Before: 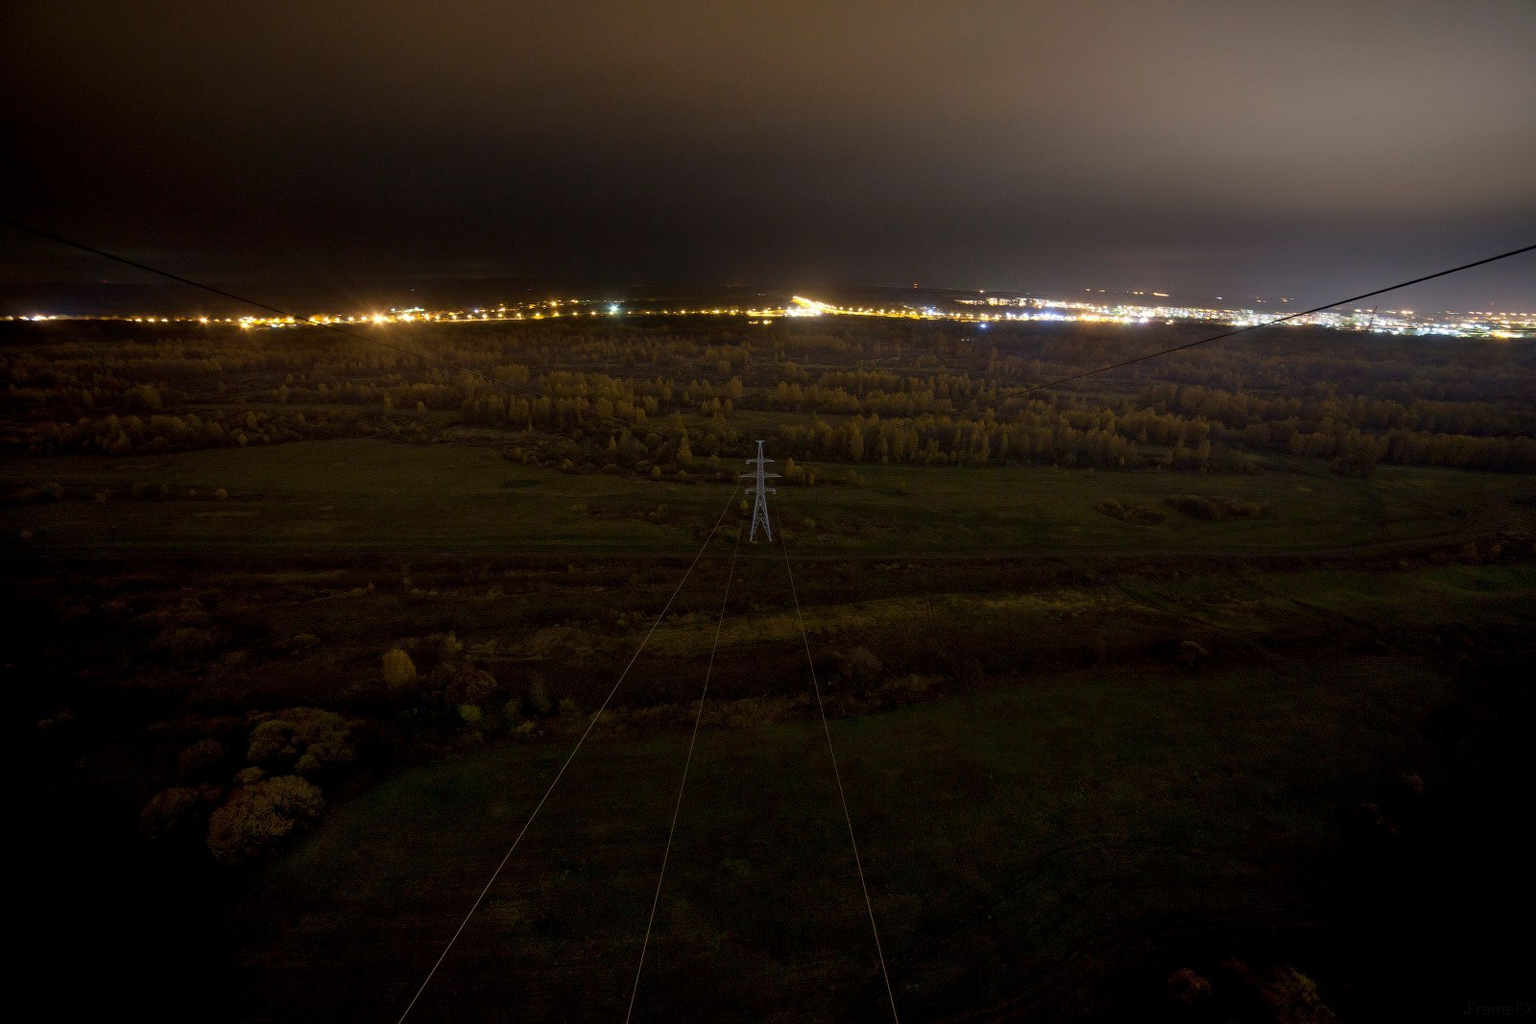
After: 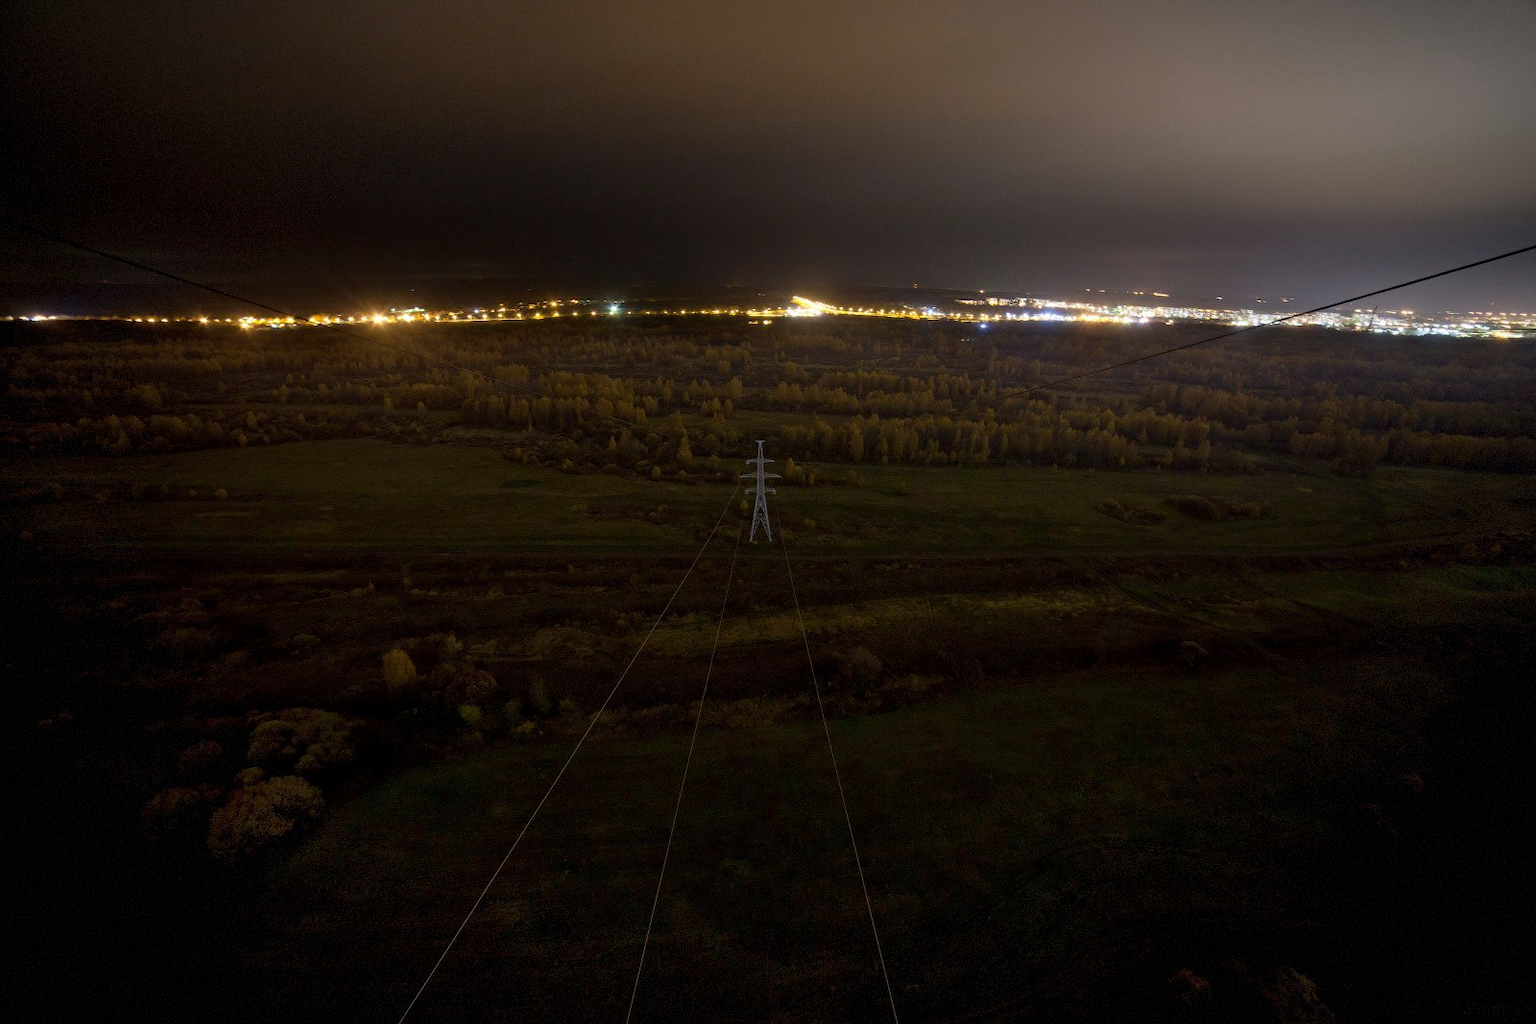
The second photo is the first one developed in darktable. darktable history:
vignetting: fall-off start 81.24%, fall-off radius 62.01%, brightness -0.168, automatic ratio true, width/height ratio 1.419, dithering 8-bit output
